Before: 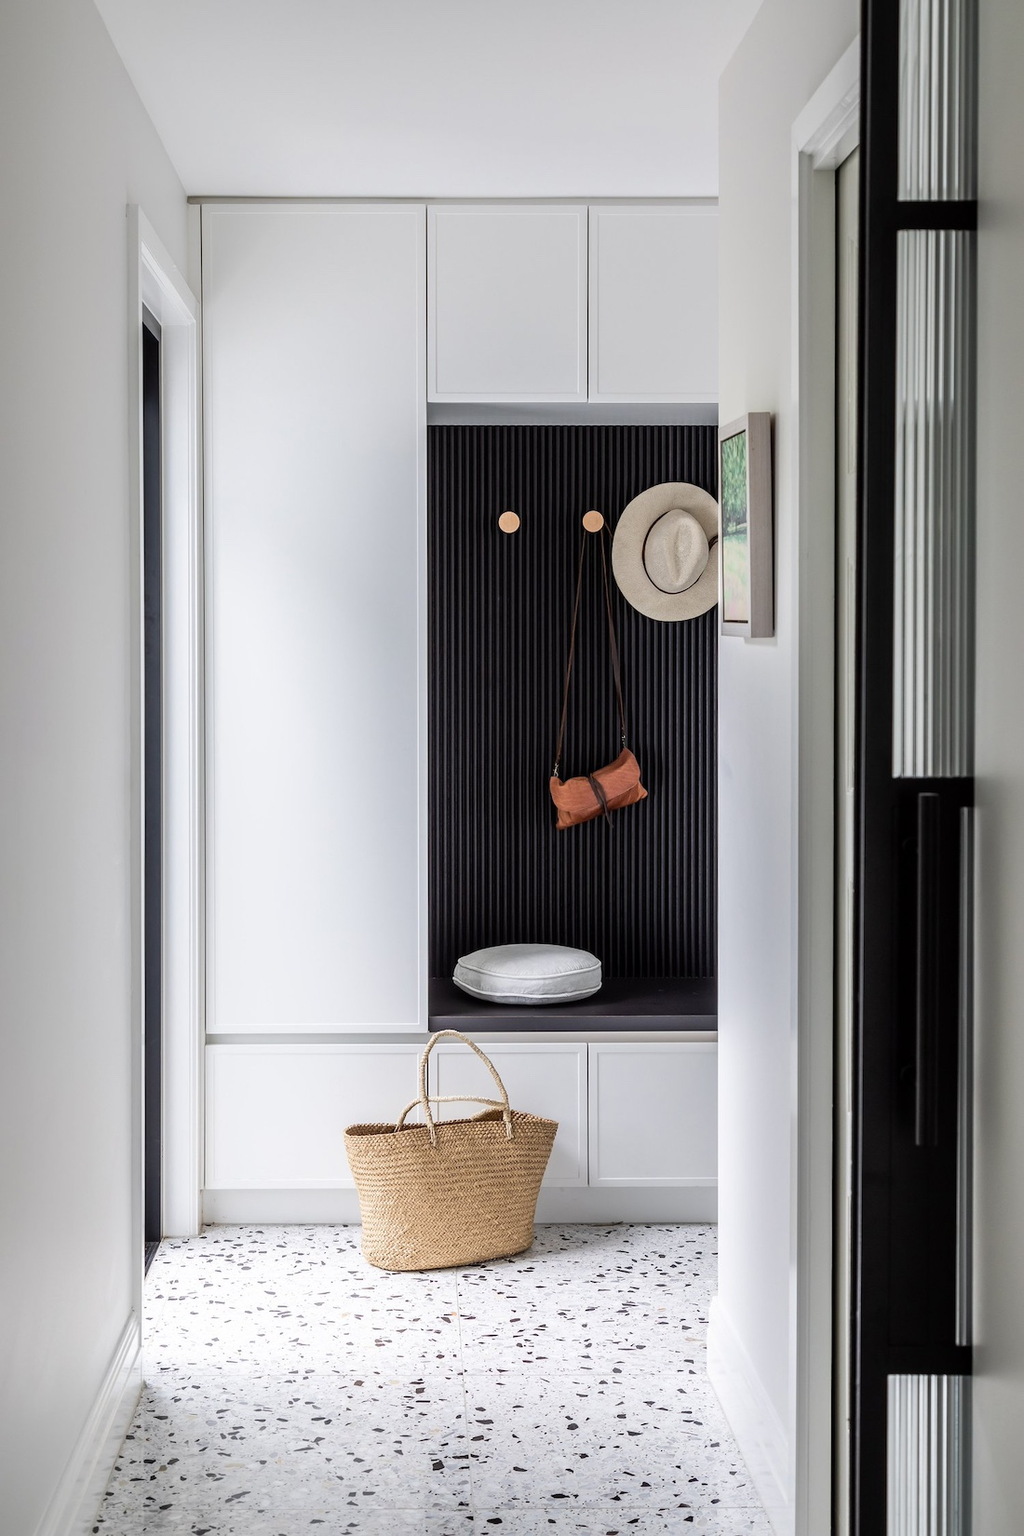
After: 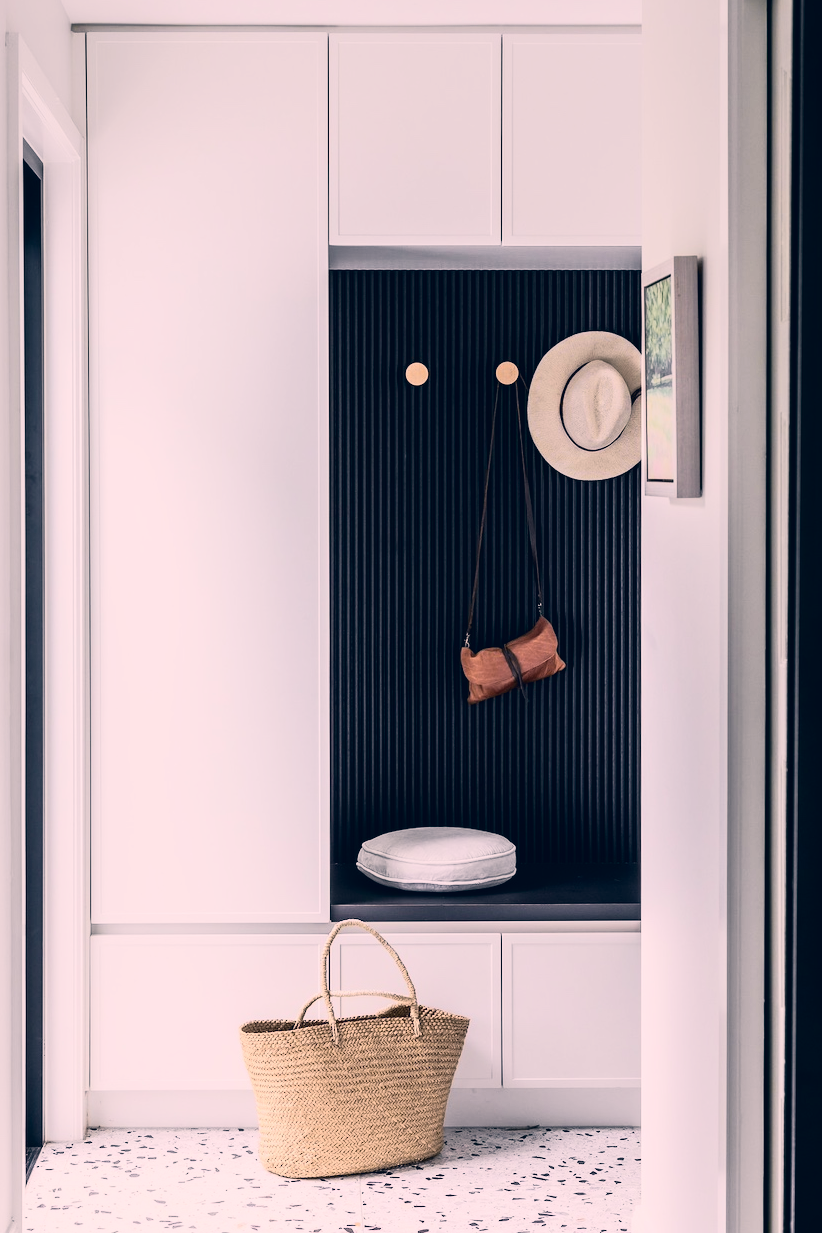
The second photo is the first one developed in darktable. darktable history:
white balance: red 1, blue 1
color correction: highlights a* 14.46, highlights b* 5.85, shadows a* -5.53, shadows b* -15.24, saturation 0.85
crop and rotate: left 11.831%, top 11.346%, right 13.429%, bottom 13.899%
tone curve: curves: ch0 [(0, 0.008) (0.081, 0.044) (0.177, 0.123) (0.283, 0.253) (0.427, 0.441) (0.495, 0.524) (0.661, 0.756) (0.796, 0.859) (1, 0.951)]; ch1 [(0, 0) (0.161, 0.092) (0.35, 0.33) (0.392, 0.392) (0.427, 0.426) (0.479, 0.472) (0.505, 0.5) (0.521, 0.519) (0.567, 0.556) (0.583, 0.588) (0.625, 0.627) (0.678, 0.733) (1, 1)]; ch2 [(0, 0) (0.346, 0.362) (0.404, 0.427) (0.502, 0.499) (0.523, 0.522) (0.544, 0.561) (0.58, 0.59) (0.629, 0.642) (0.717, 0.678) (1, 1)], color space Lab, independent channels, preserve colors none
